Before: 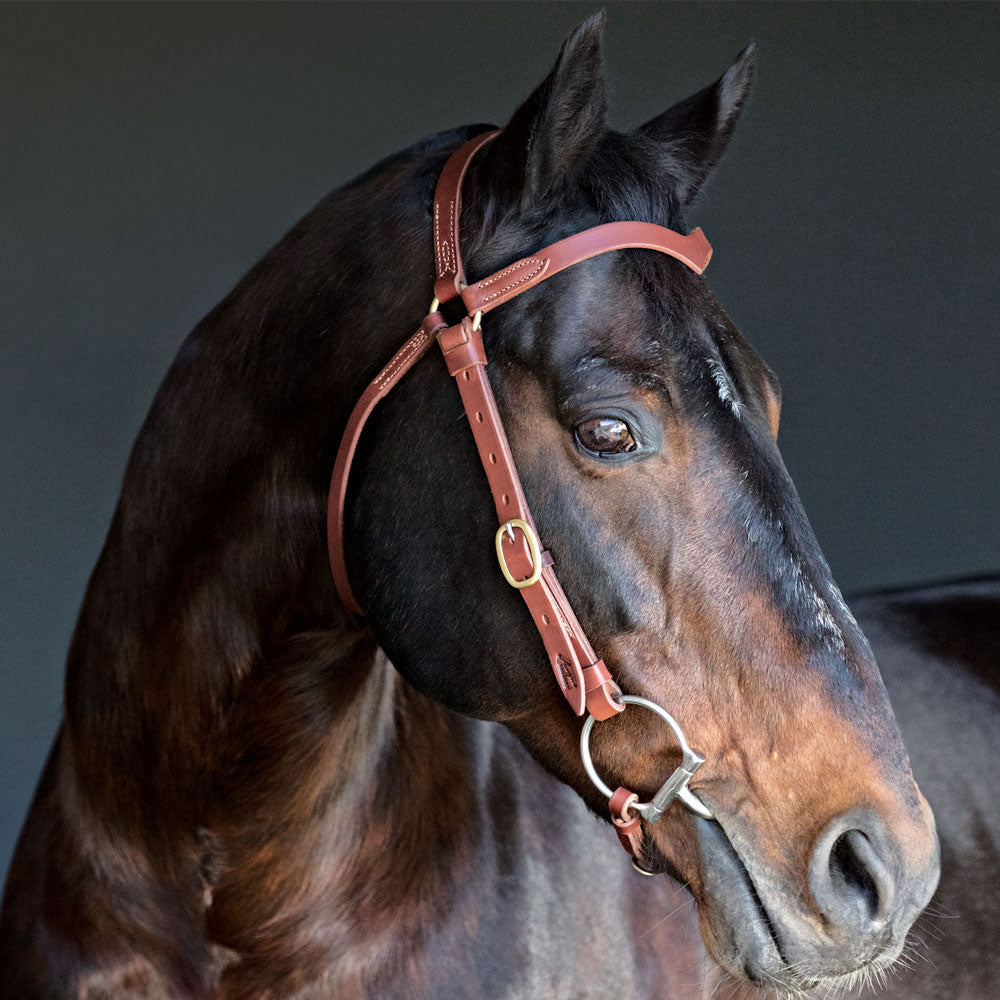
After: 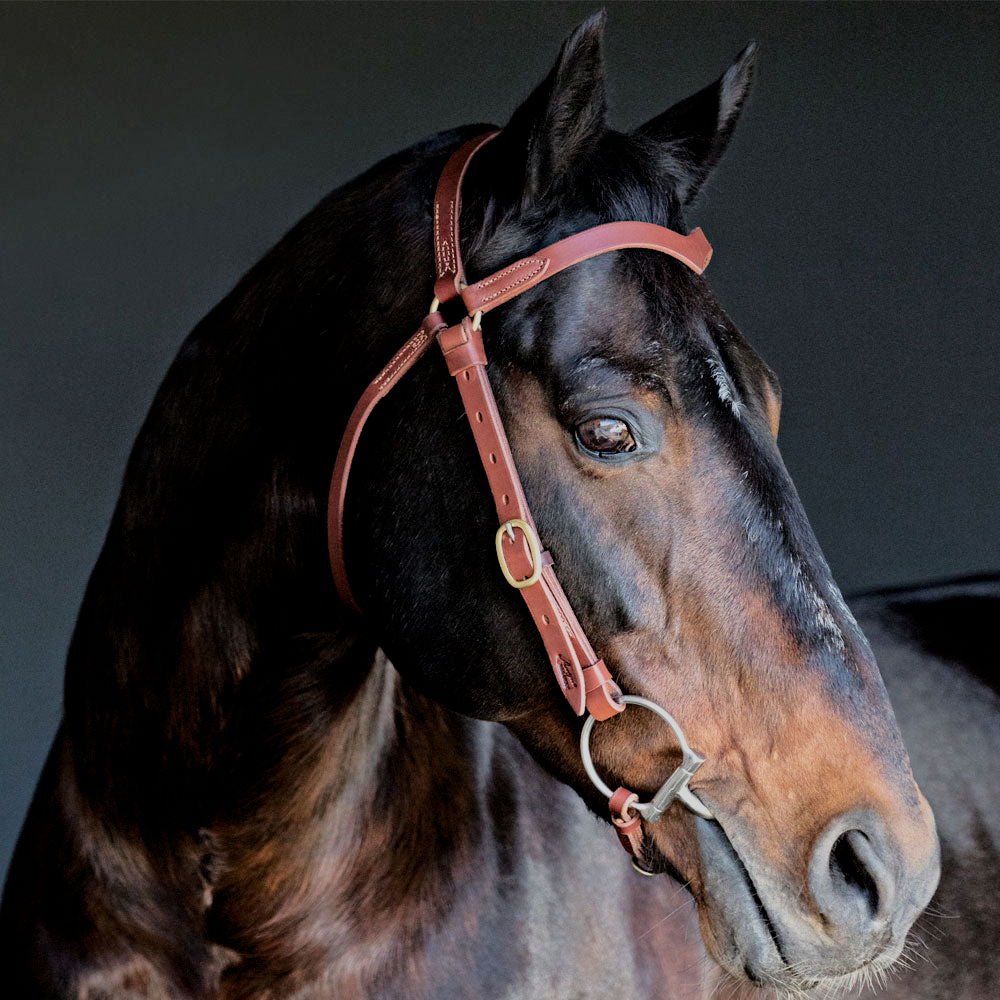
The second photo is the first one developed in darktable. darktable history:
filmic rgb: black relative exposure -7.65 EV, white relative exposure 4.56 EV, hardness 3.61, color science v6 (2022)
exposure: black level correction 0.004, exposure 0.014 EV, compensate highlight preservation false
